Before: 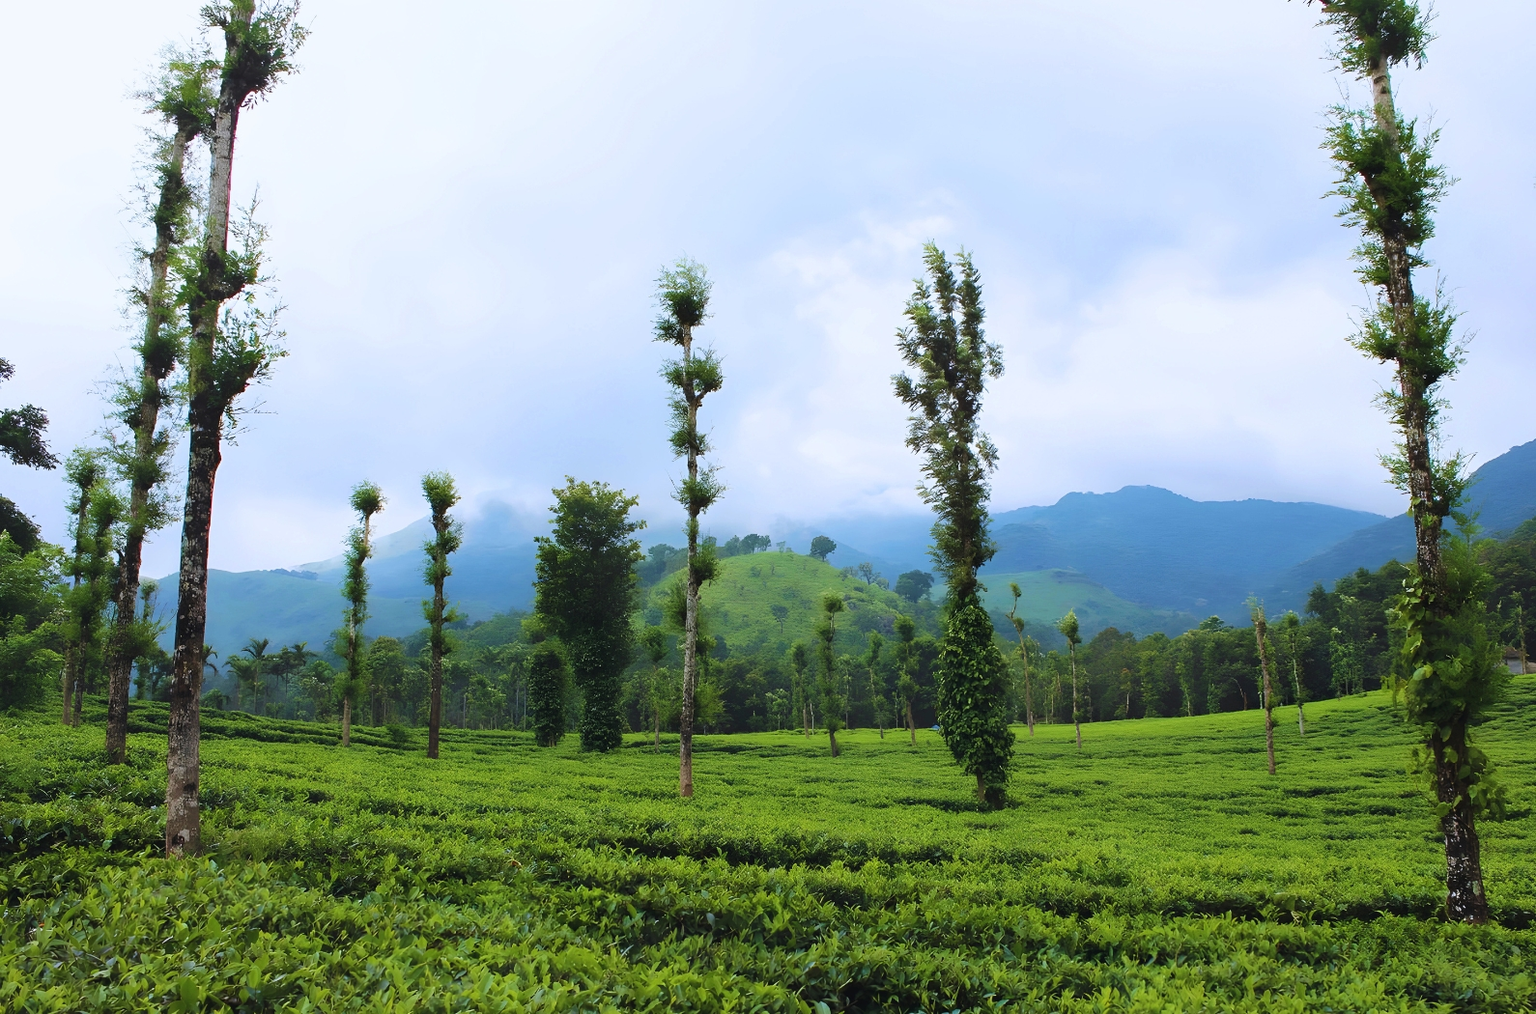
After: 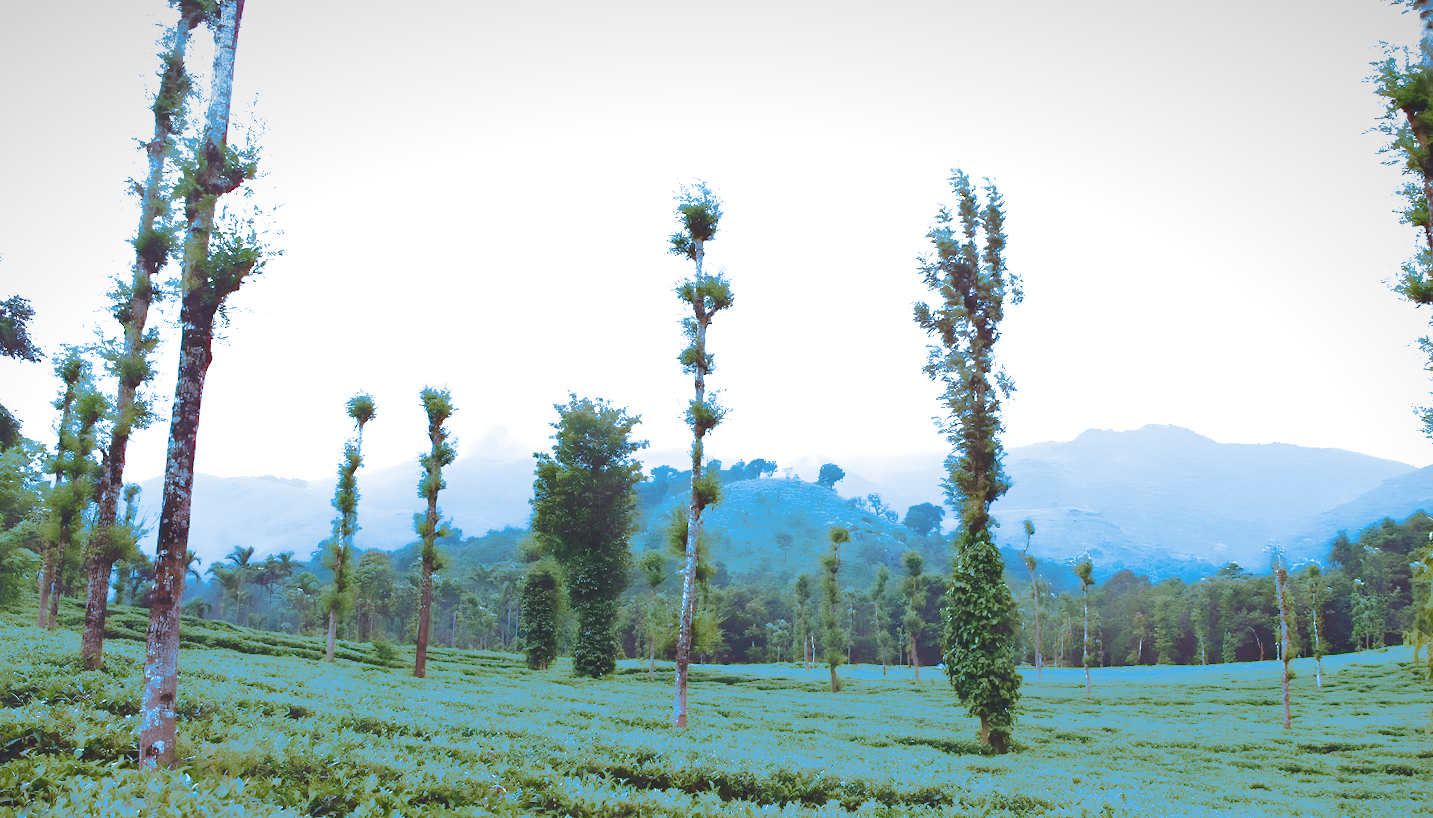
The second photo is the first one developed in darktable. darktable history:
exposure: black level correction 0, exposure 0.95 EV, compensate exposure bias true, compensate highlight preservation false
crop and rotate: left 2.425%, top 11.305%, right 9.6%, bottom 15.08%
velvia: strength 32%, mid-tones bias 0.2
white balance: red 1.188, blue 1.11
split-toning: shadows › hue 220°, shadows › saturation 0.64, highlights › hue 220°, highlights › saturation 0.64, balance 0, compress 5.22%
tone curve: curves: ch0 [(0, 0) (0.003, 0.128) (0.011, 0.133) (0.025, 0.133) (0.044, 0.141) (0.069, 0.152) (0.1, 0.169) (0.136, 0.201) (0.177, 0.239) (0.224, 0.294) (0.277, 0.358) (0.335, 0.428) (0.399, 0.488) (0.468, 0.55) (0.543, 0.611) (0.623, 0.678) (0.709, 0.755) (0.801, 0.843) (0.898, 0.91) (1, 1)], preserve colors none
vignetting: fall-off start 97.52%, fall-off radius 100%, brightness -0.574, saturation 0, center (-0.027, 0.404), width/height ratio 1.368, unbound false
rotate and perspective: rotation 2.27°, automatic cropping off
